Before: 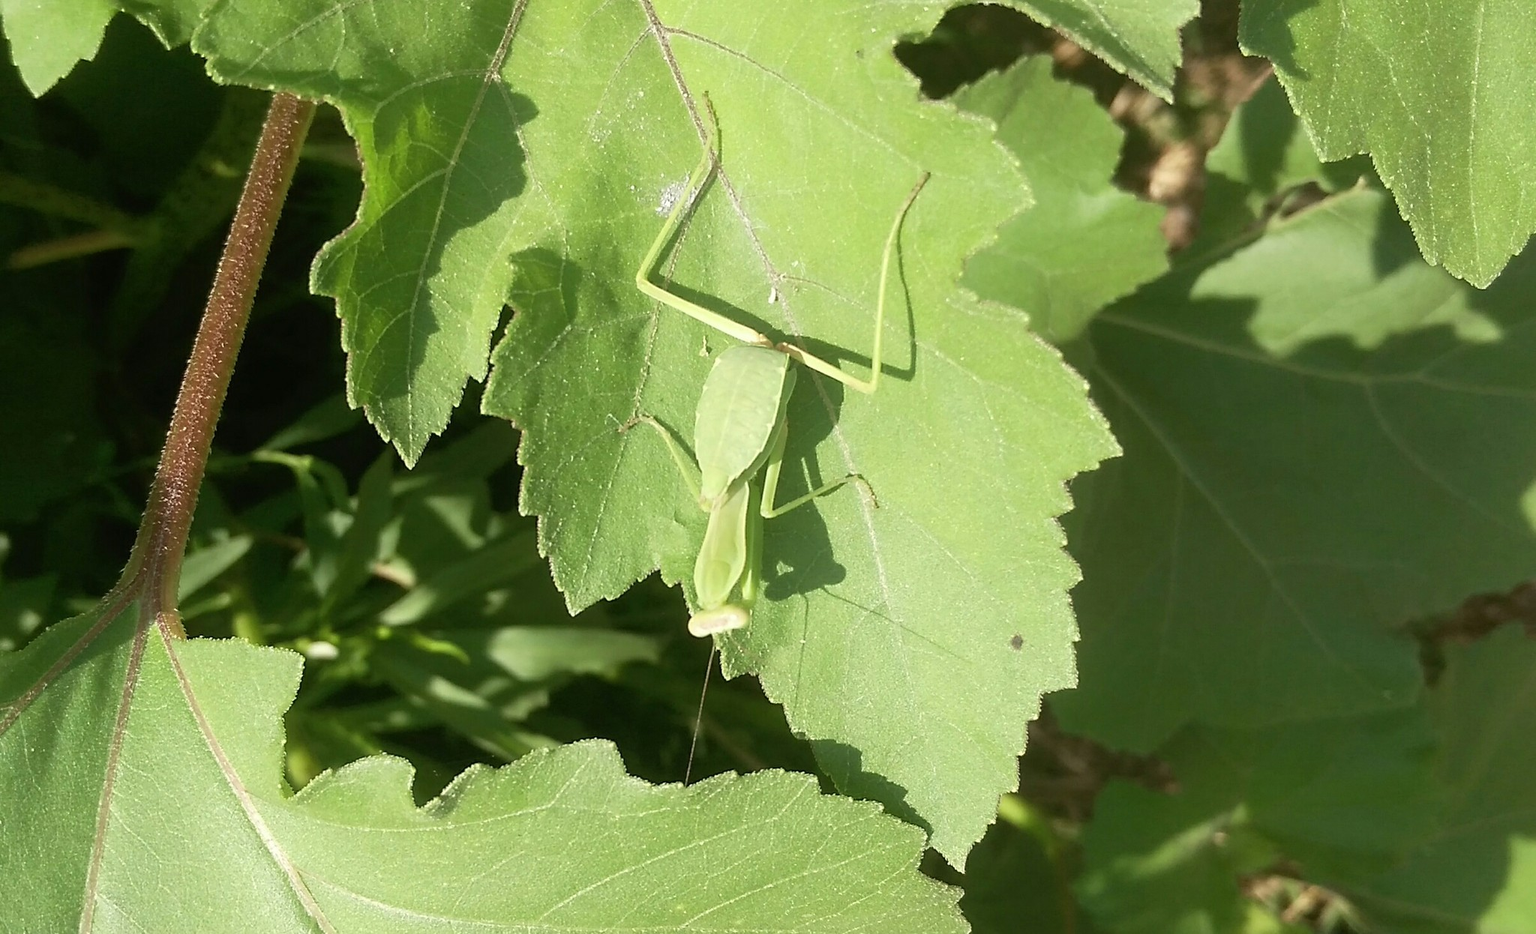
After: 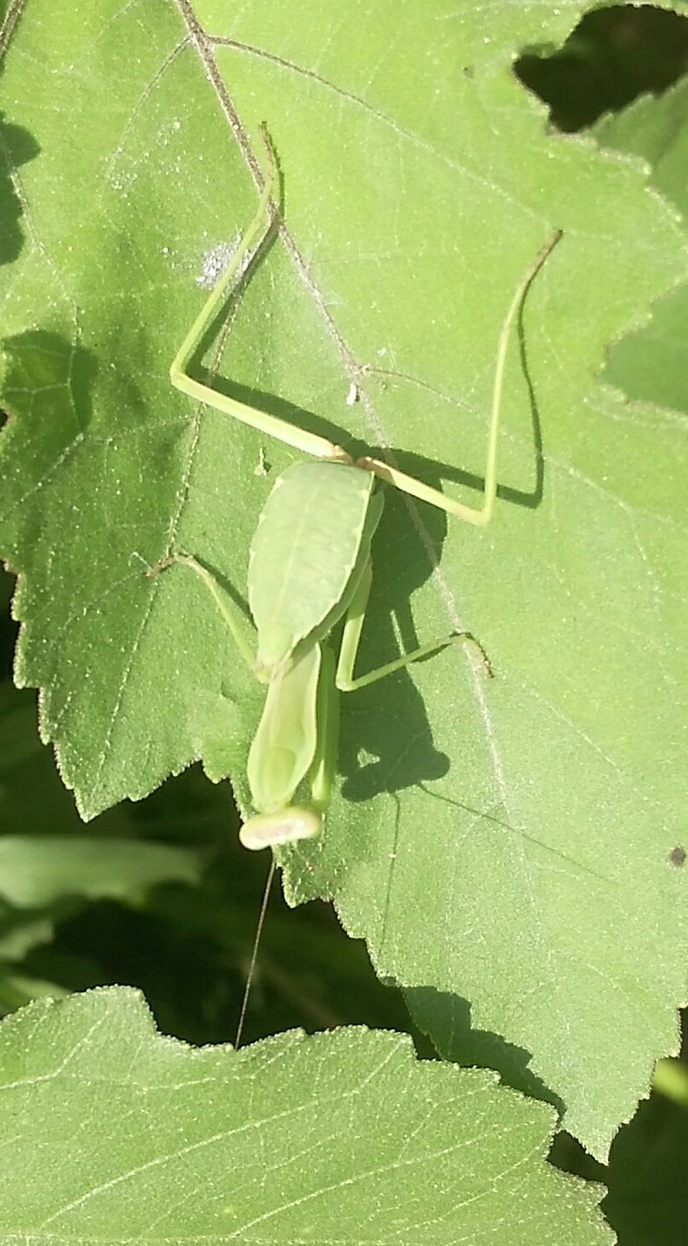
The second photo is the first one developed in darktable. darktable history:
crop: left 33.126%, right 33.241%
